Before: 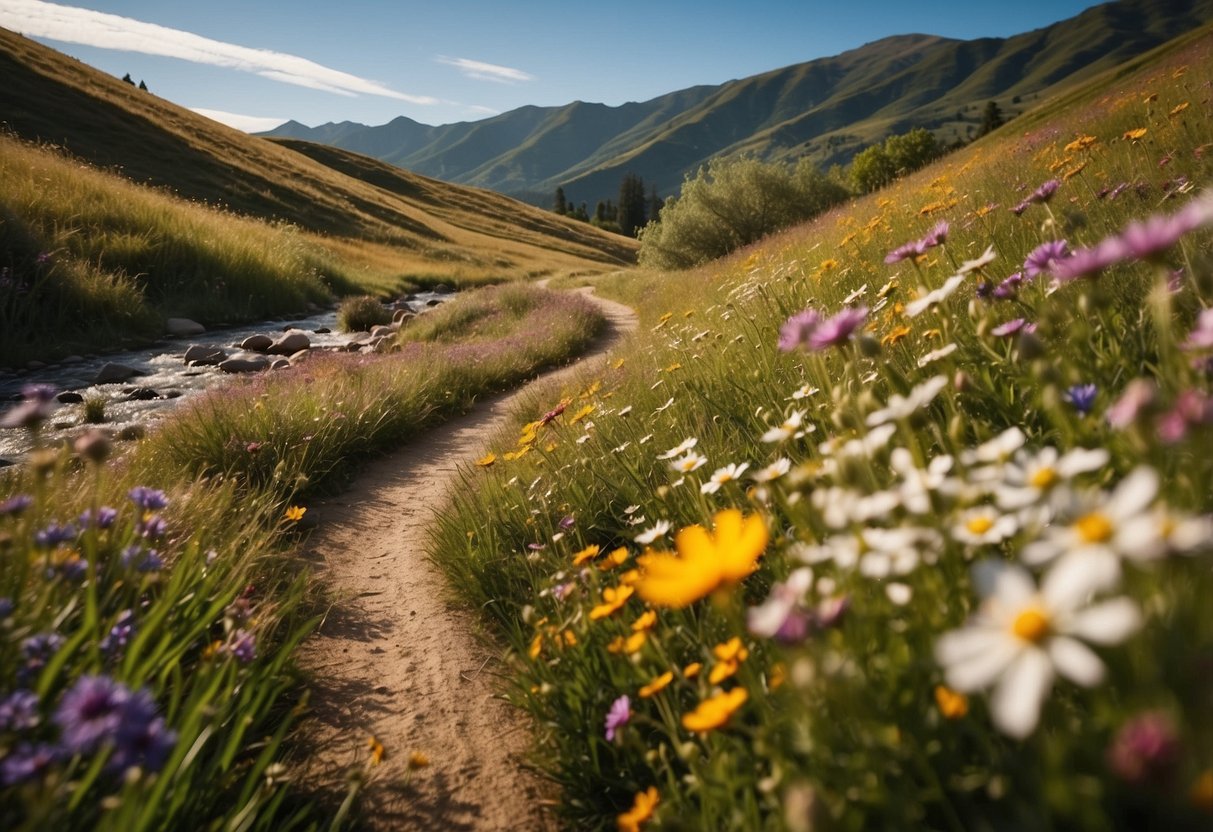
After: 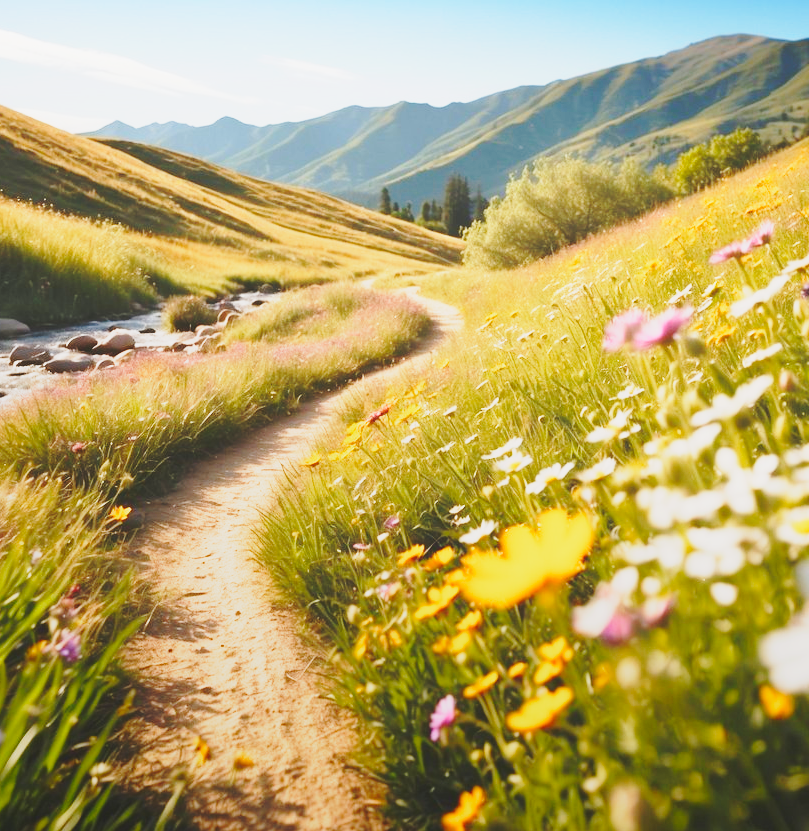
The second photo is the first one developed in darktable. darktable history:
local contrast: detail 71%
crop and rotate: left 14.476%, right 18.759%
exposure: black level correction 0, exposure 0.949 EV, compensate highlight preservation false
base curve: curves: ch0 [(0, 0) (0.032, 0.037) (0.105, 0.228) (0.435, 0.76) (0.856, 0.983) (1, 1)], preserve colors none
